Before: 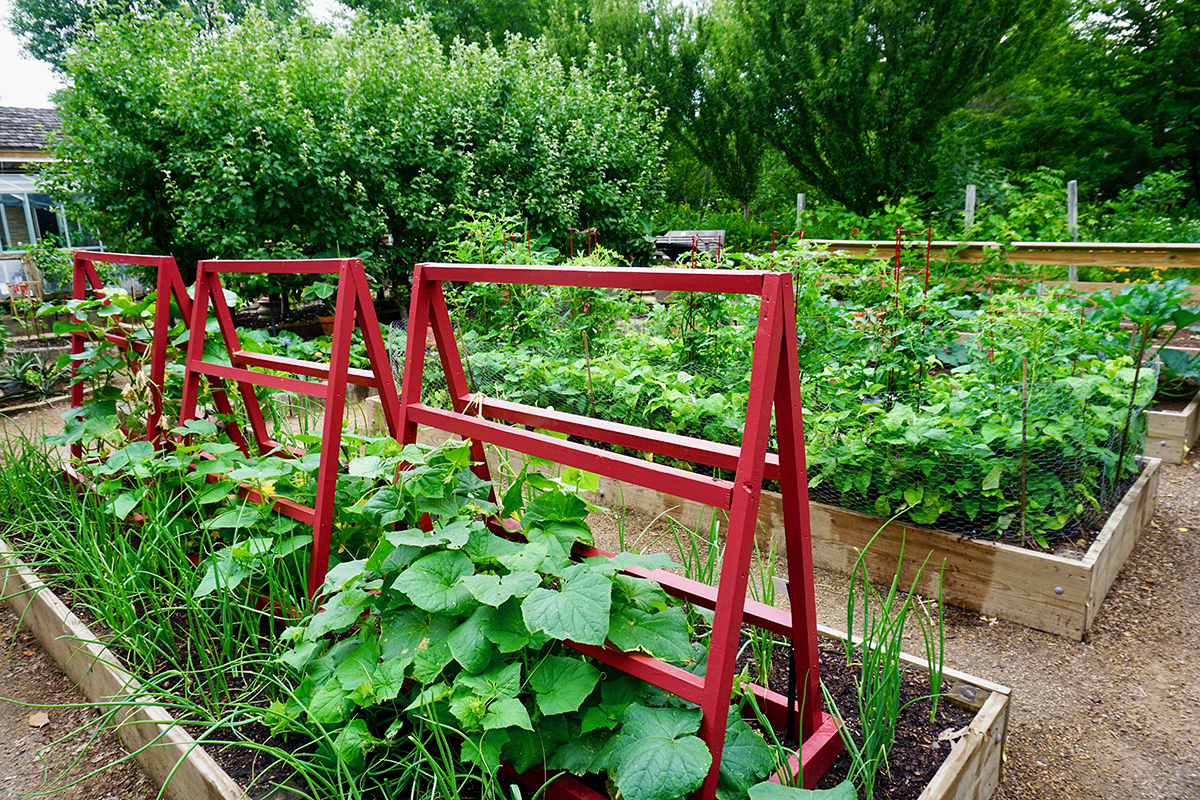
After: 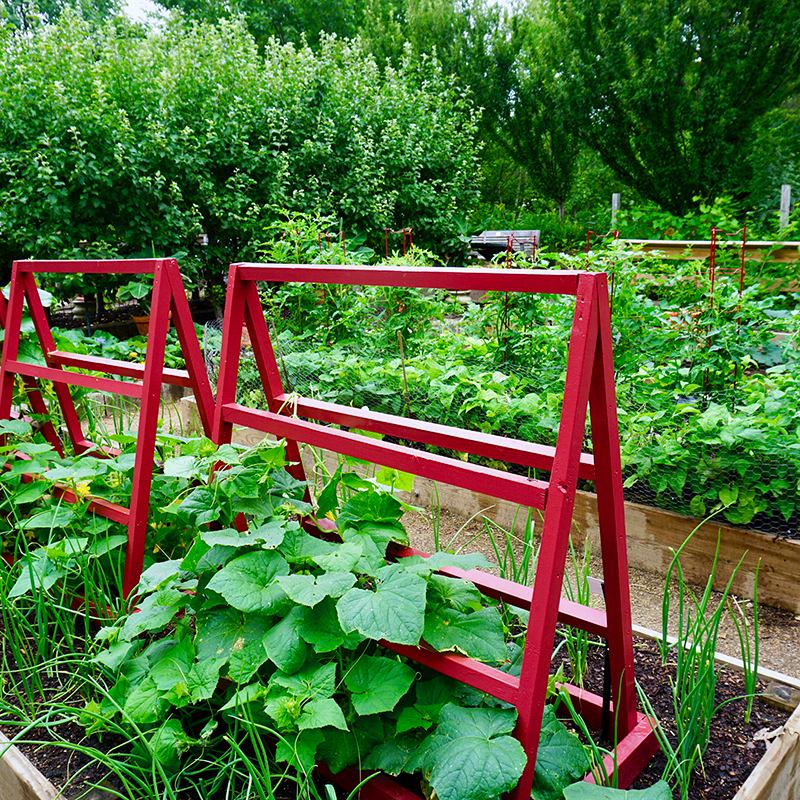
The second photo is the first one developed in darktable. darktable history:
white balance: red 0.983, blue 1.036
crop and rotate: left 15.446%, right 17.836%
color correction: saturation 1.11
color balance rgb: global vibrance 1%, saturation formula JzAzBz (2021)
